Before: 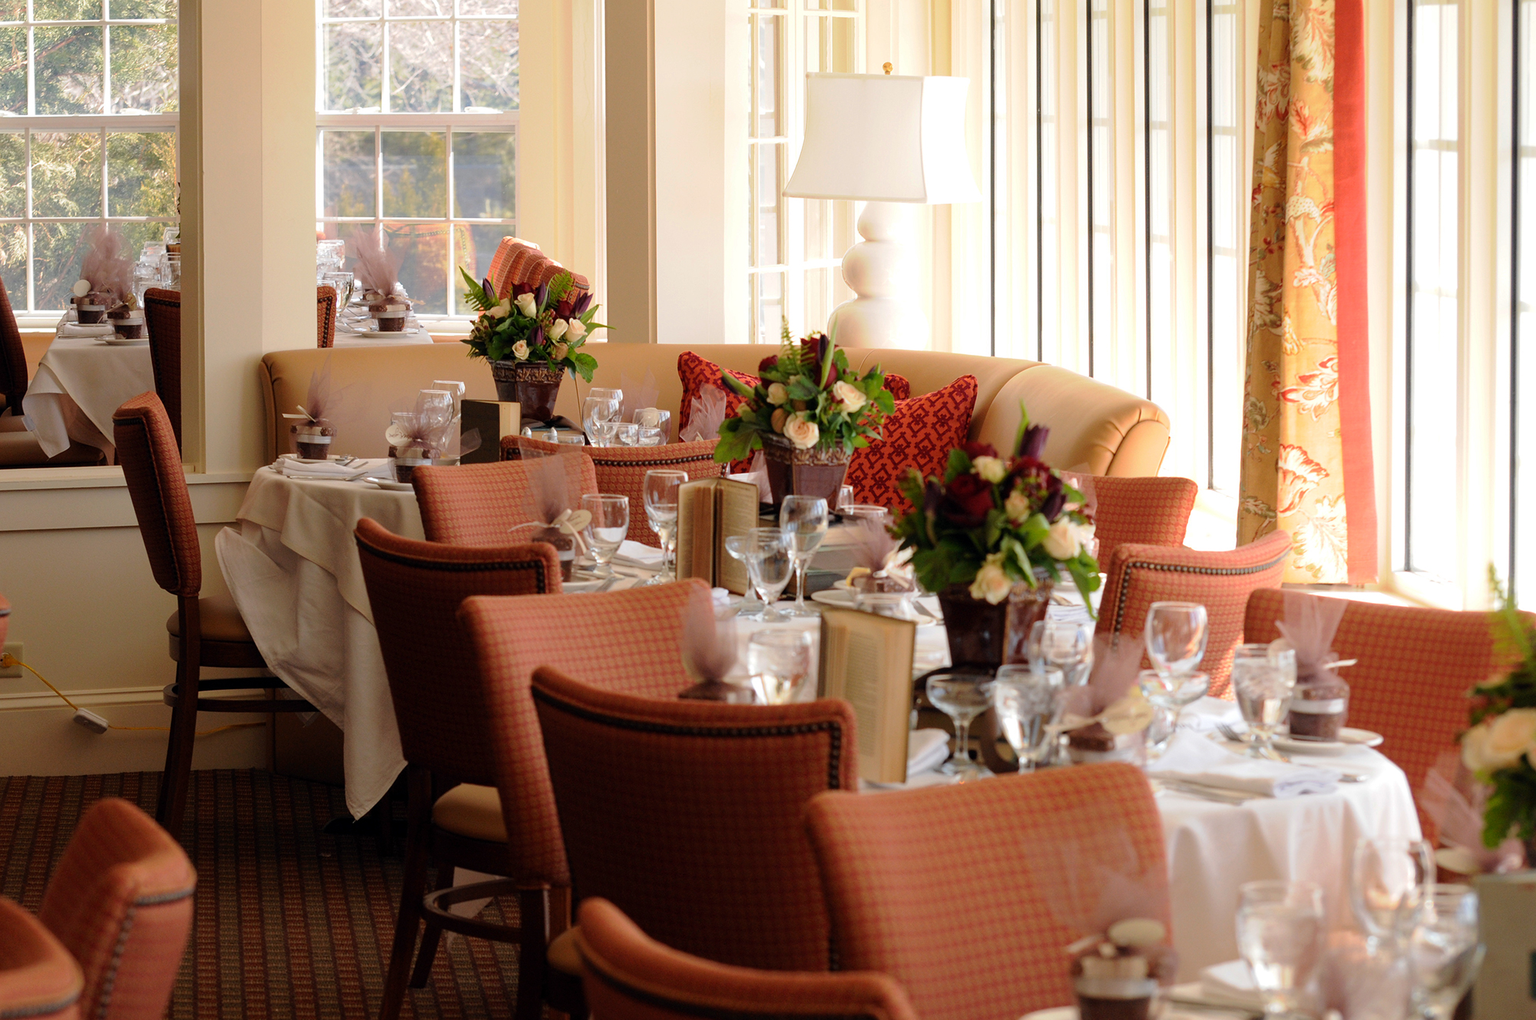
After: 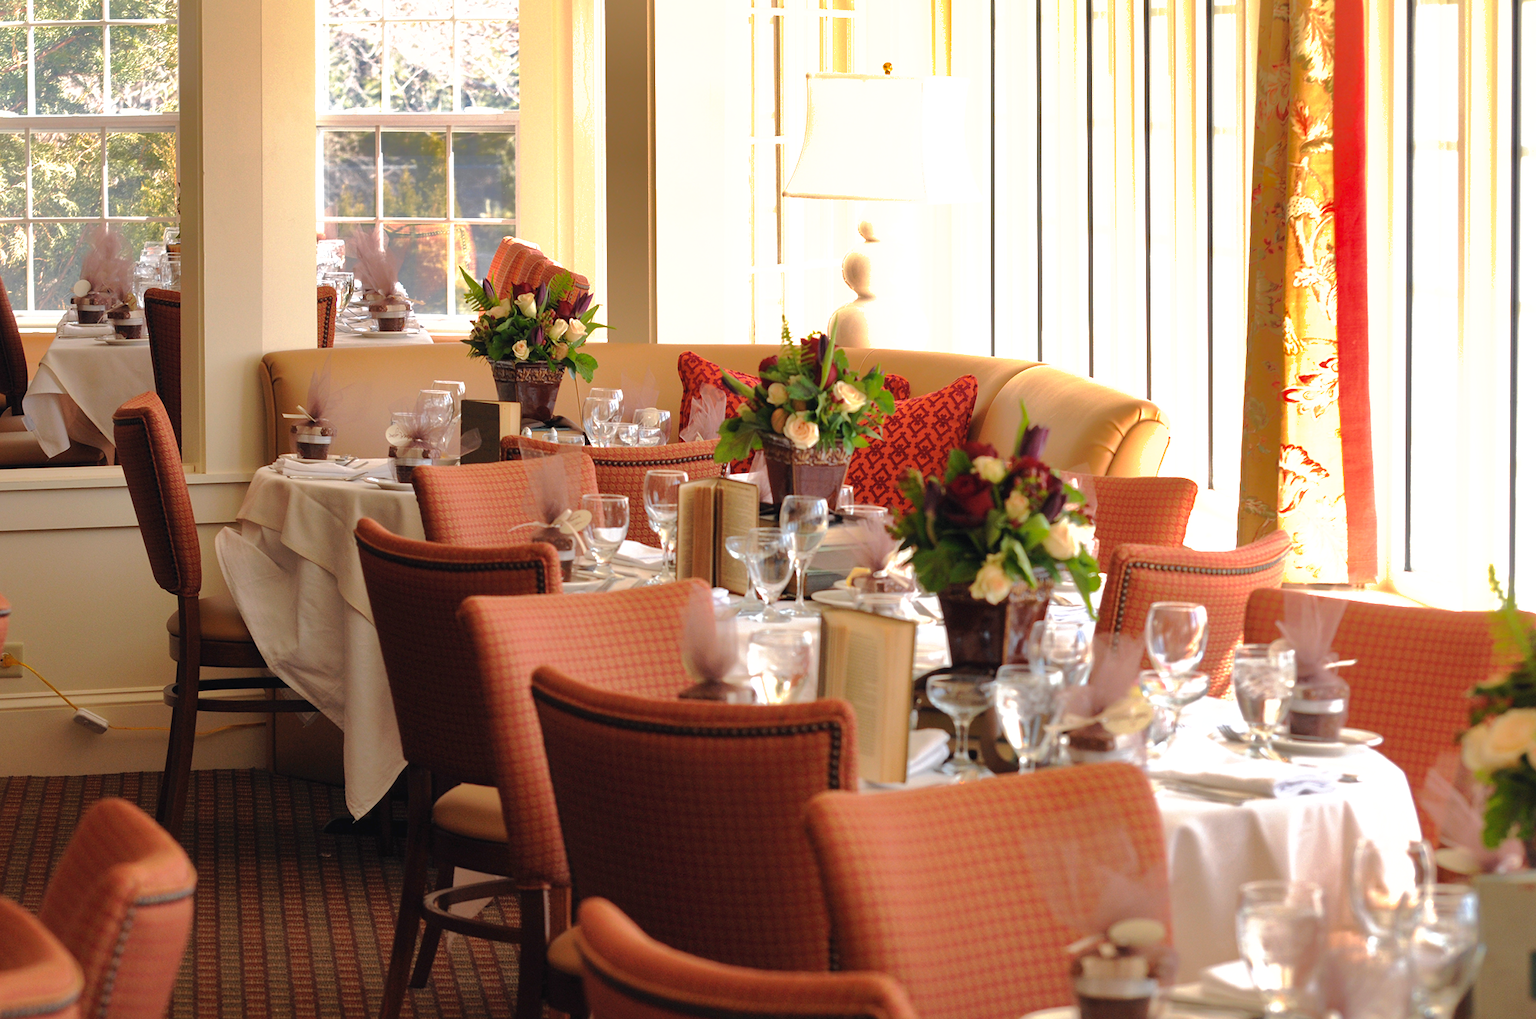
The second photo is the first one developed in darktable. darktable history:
shadows and highlights: shadows 39.82, highlights -59.68
exposure: black level correction -0.002, exposure 0.546 EV, compensate highlight preservation false
